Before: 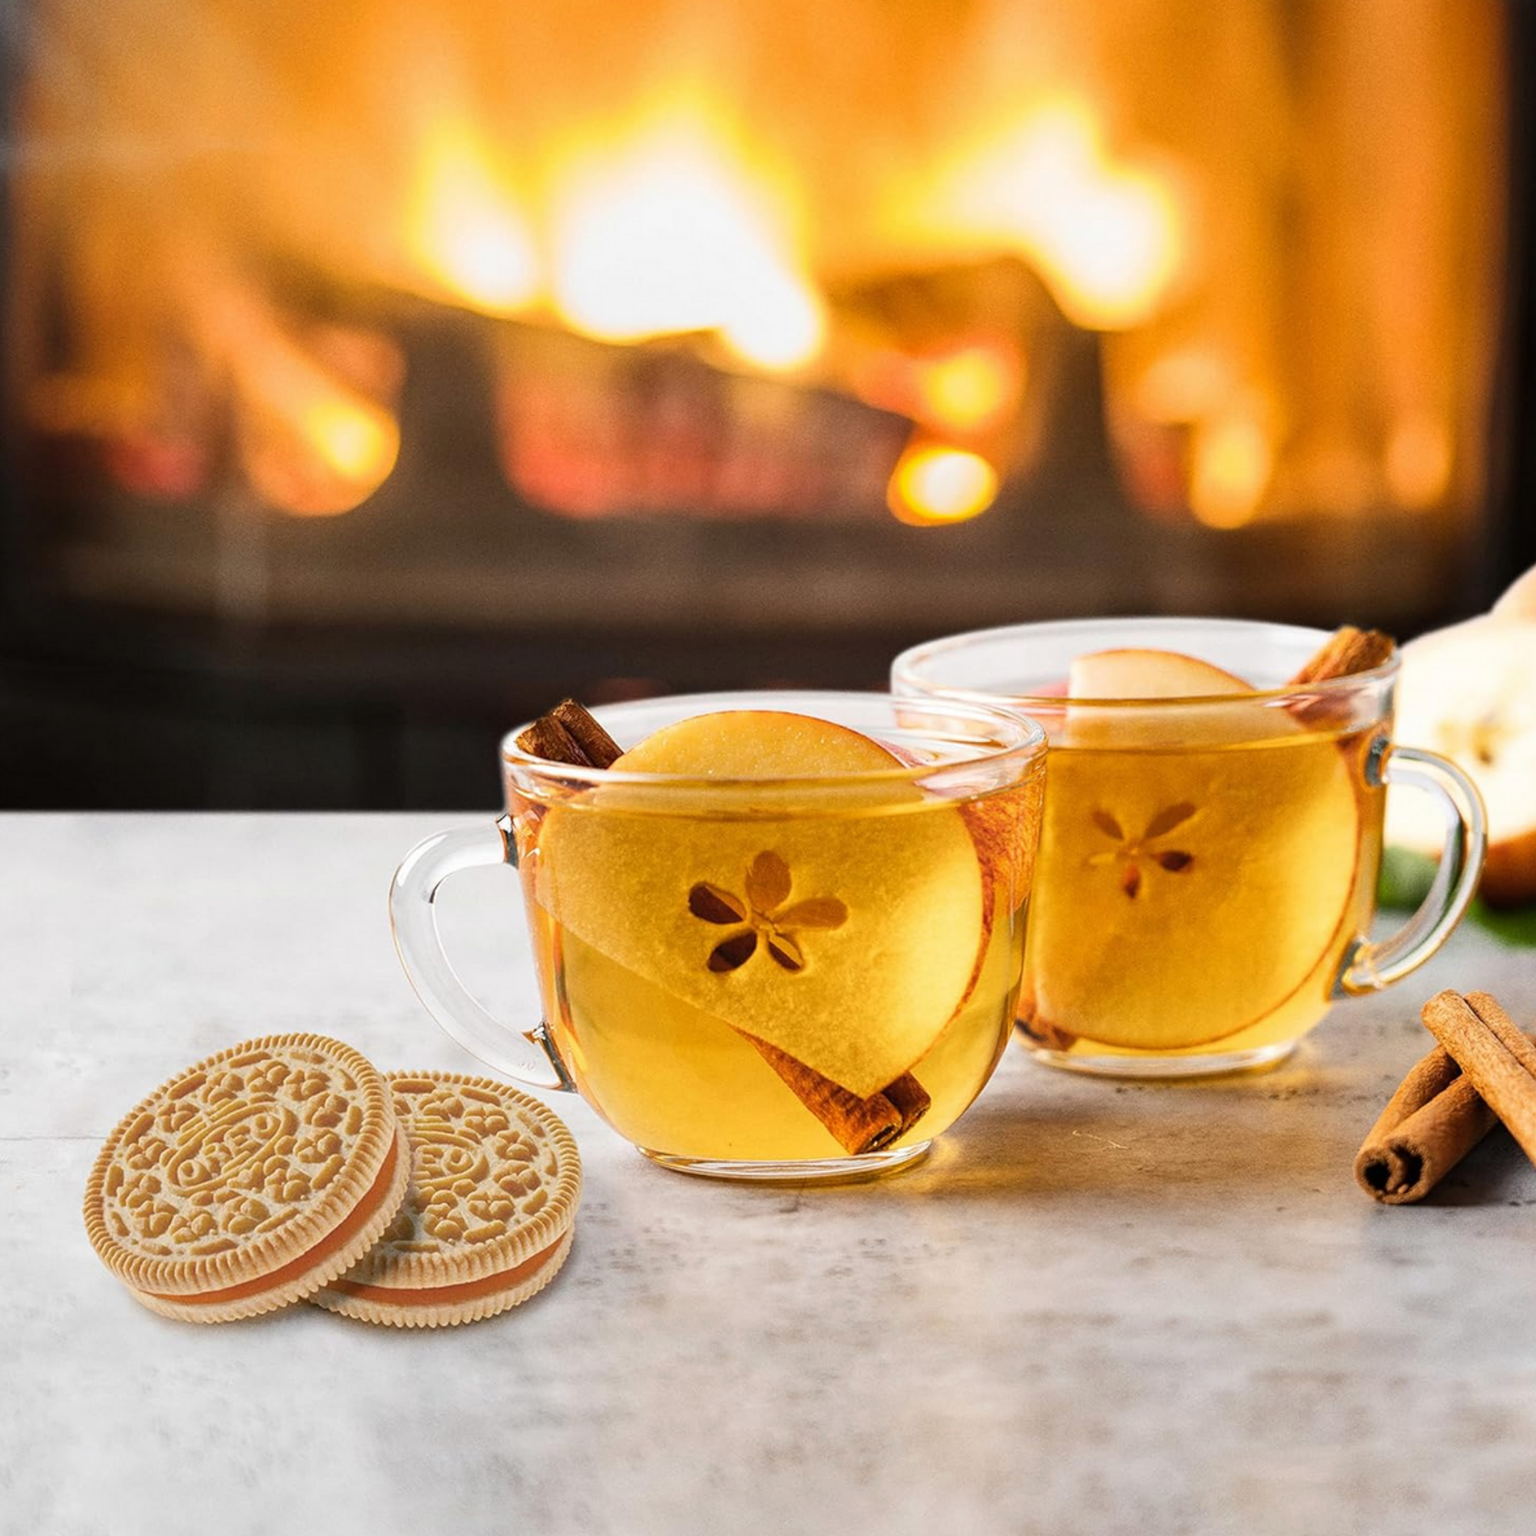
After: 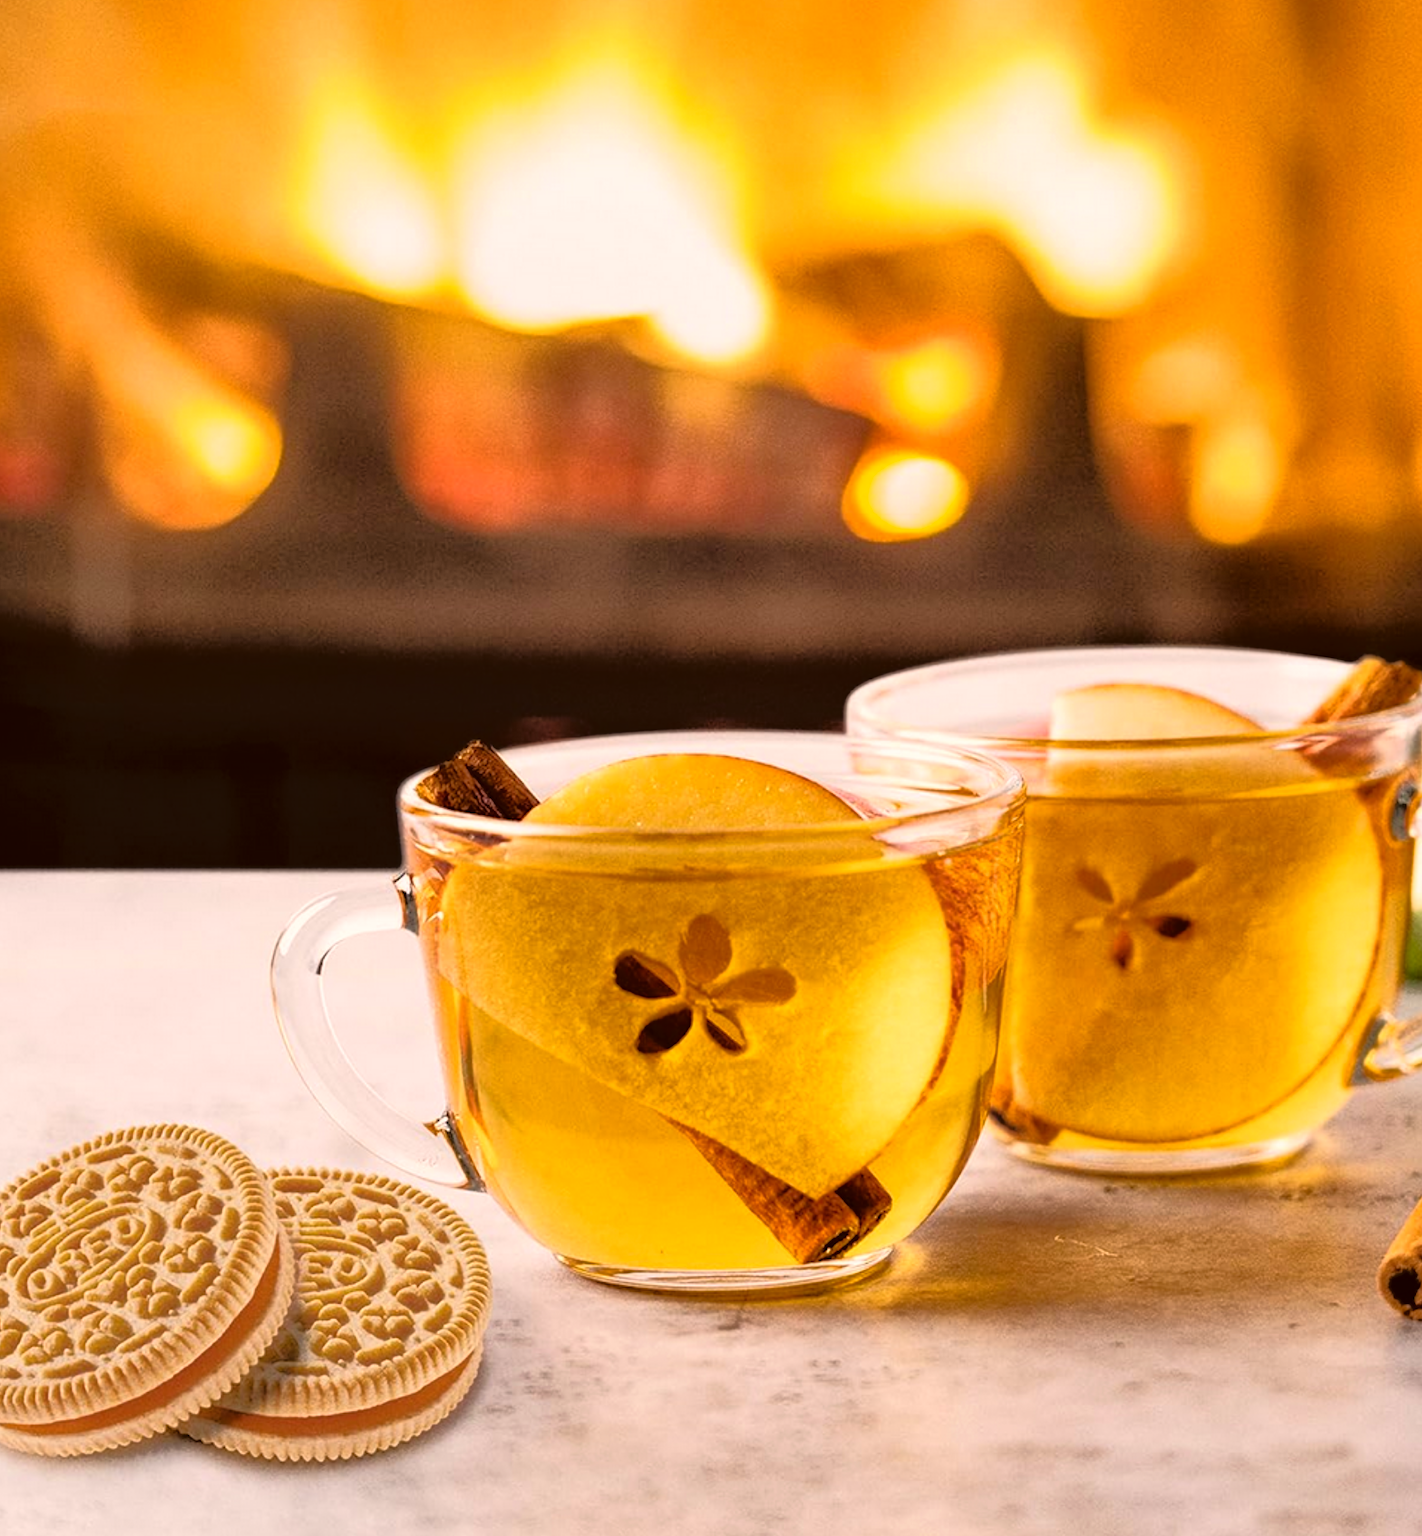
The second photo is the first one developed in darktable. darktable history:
crop: left 10.012%, top 3.538%, right 9.271%, bottom 9.298%
tone equalizer: -8 EV -1.83 EV, -7 EV -1.16 EV, -6 EV -1.62 EV, edges refinement/feathering 500, mask exposure compensation -1.57 EV, preserve details no
color balance rgb: global offset › luminance 0.239%, perceptual saturation grading › global saturation 19.989%, global vibrance 11.497%, contrast 4.993%
color correction: highlights a* 10.24, highlights b* 9.66, shadows a* 8.2, shadows b* 7.59, saturation 0.822
